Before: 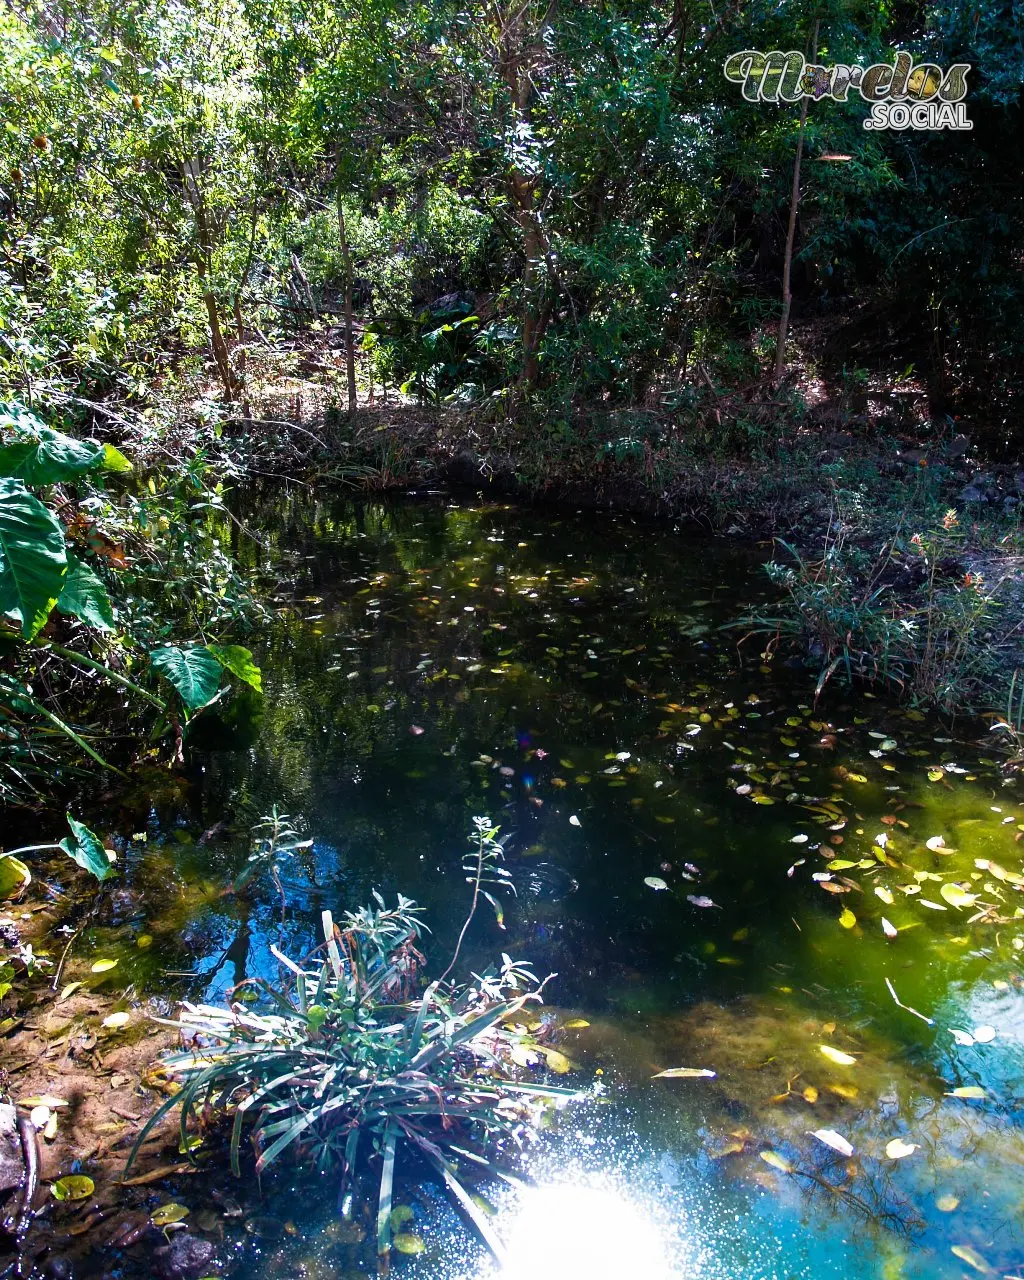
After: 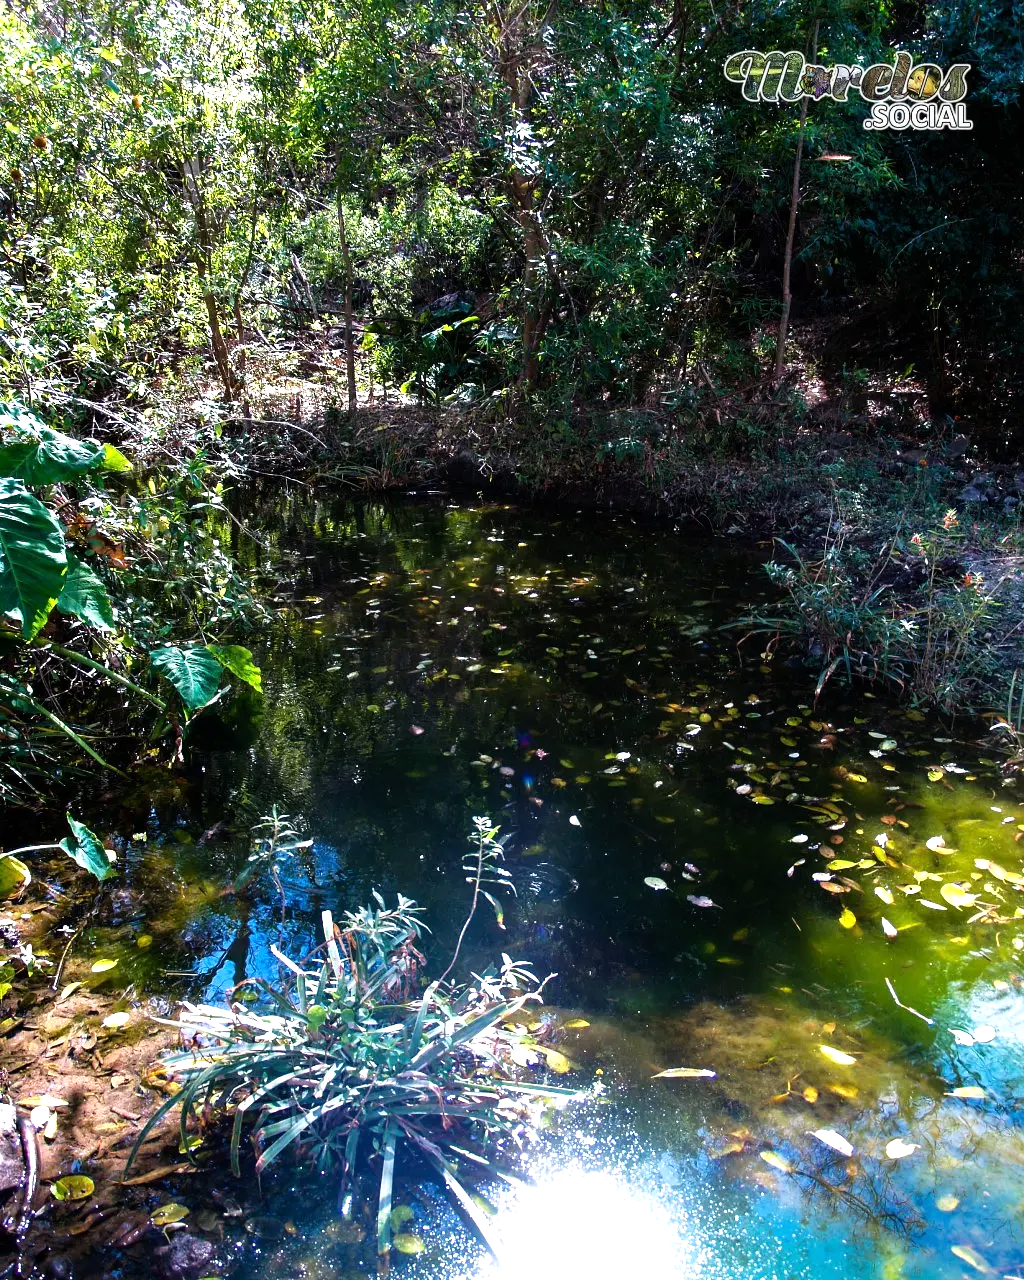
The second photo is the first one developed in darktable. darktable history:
tone equalizer: -8 EV -0.418 EV, -7 EV -0.417 EV, -6 EV -0.293 EV, -5 EV -0.246 EV, -3 EV 0.211 EV, -2 EV 0.357 EV, -1 EV 0.4 EV, +0 EV 0.391 EV
